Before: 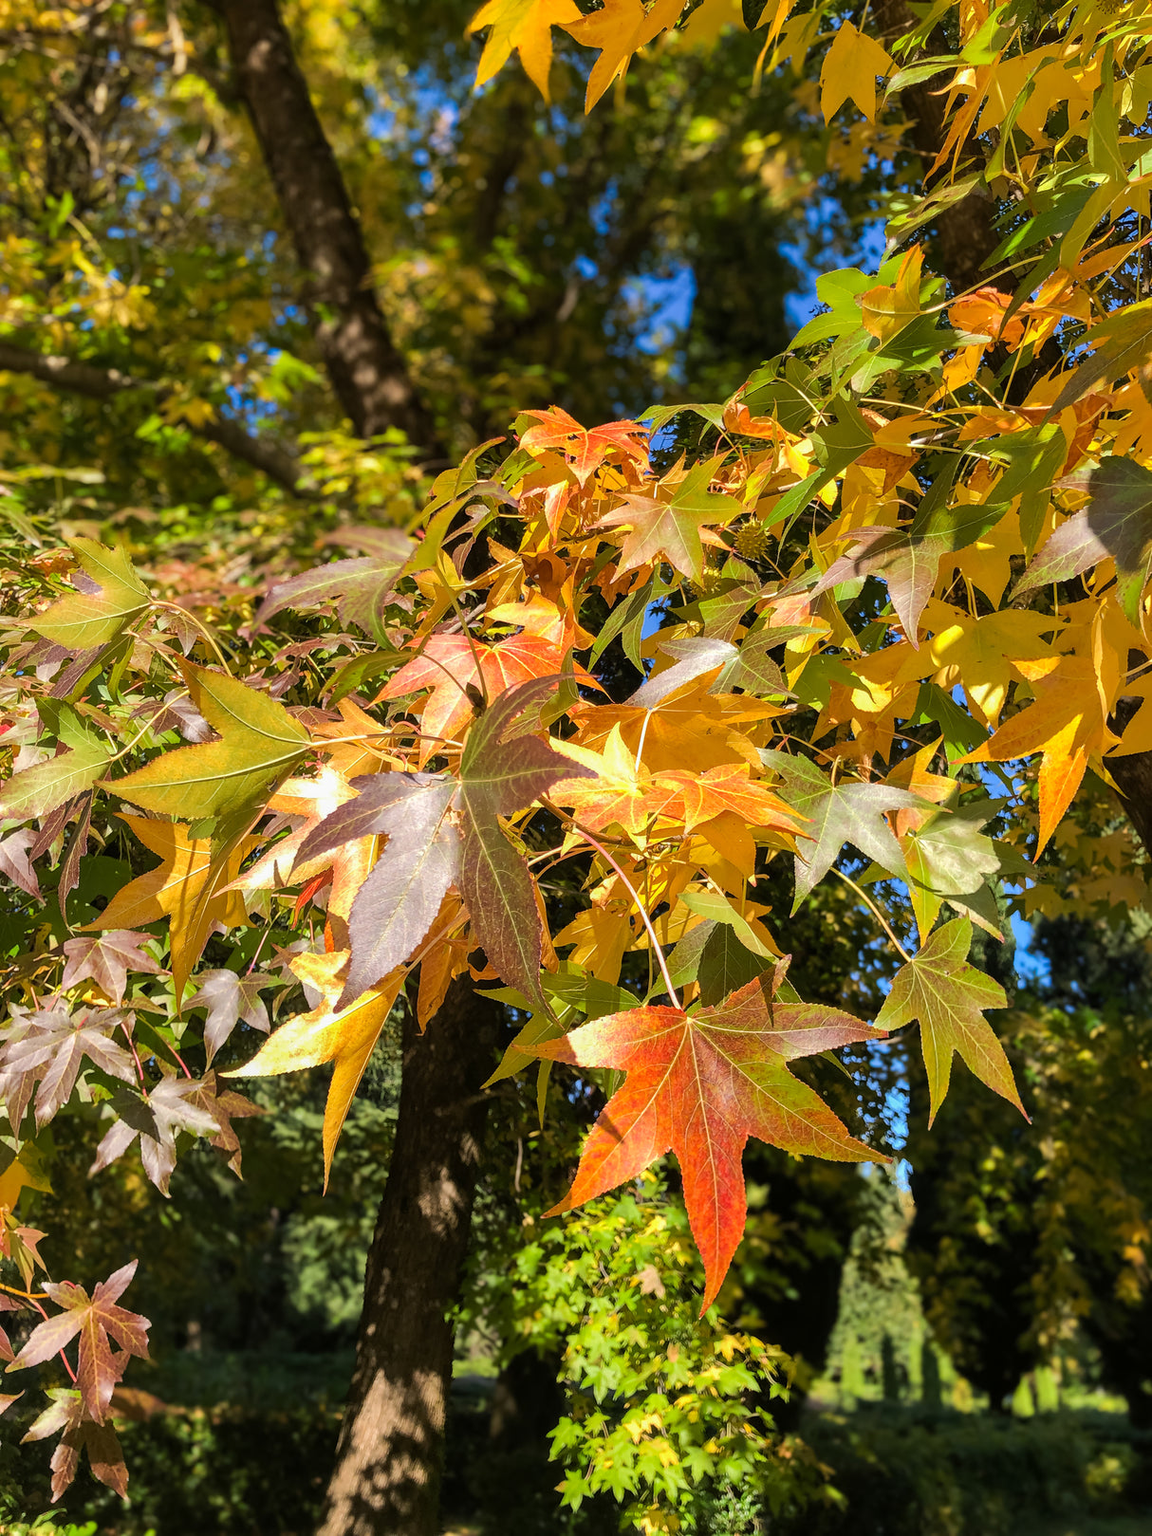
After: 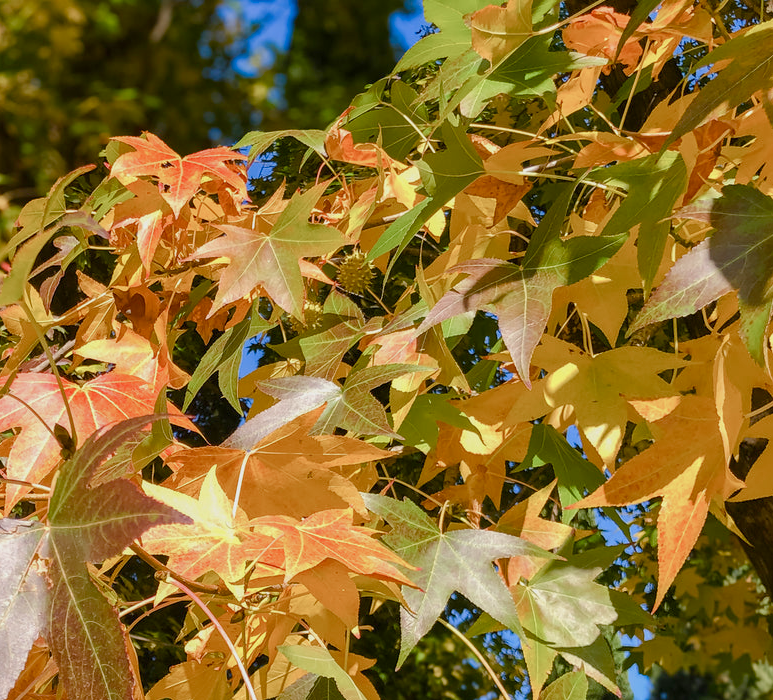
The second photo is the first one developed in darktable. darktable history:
white balance: emerald 1
color balance rgb: shadows lift › chroma 1%, shadows lift › hue 113°, highlights gain › chroma 0.2%, highlights gain › hue 333°, perceptual saturation grading › global saturation 20%, perceptual saturation grading › highlights -50%, perceptual saturation grading › shadows 25%, contrast -10%
crop: left 36.005%, top 18.293%, right 0.31%, bottom 38.444%
